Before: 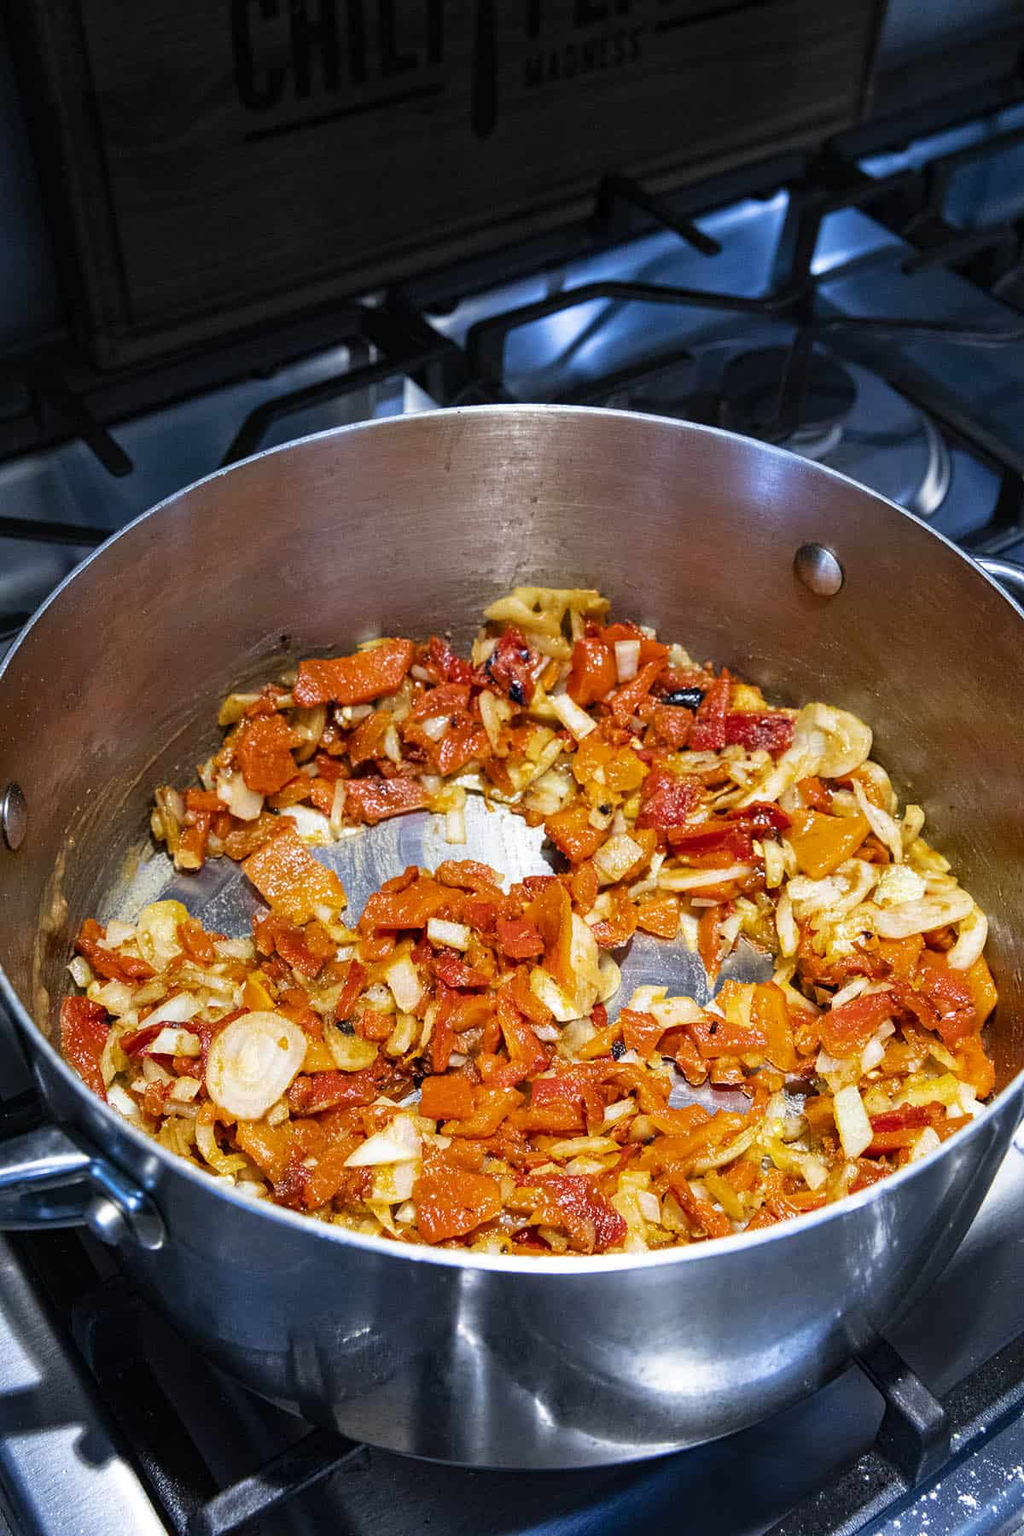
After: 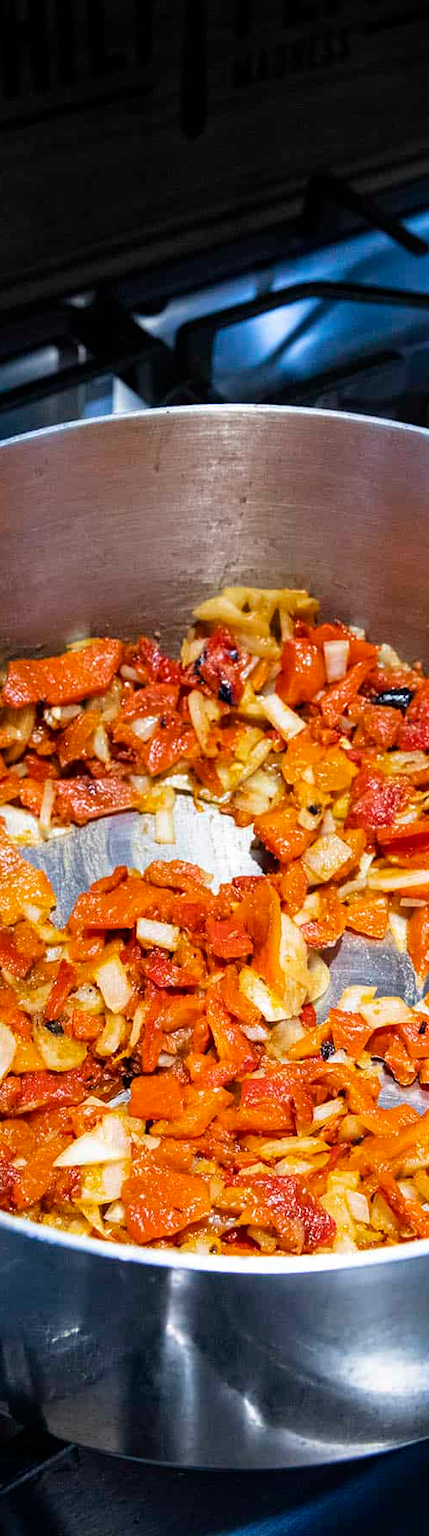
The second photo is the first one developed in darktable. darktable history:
vignetting: brightness -0.629, saturation -0.013
crop: left 28.483%, right 29.54%
